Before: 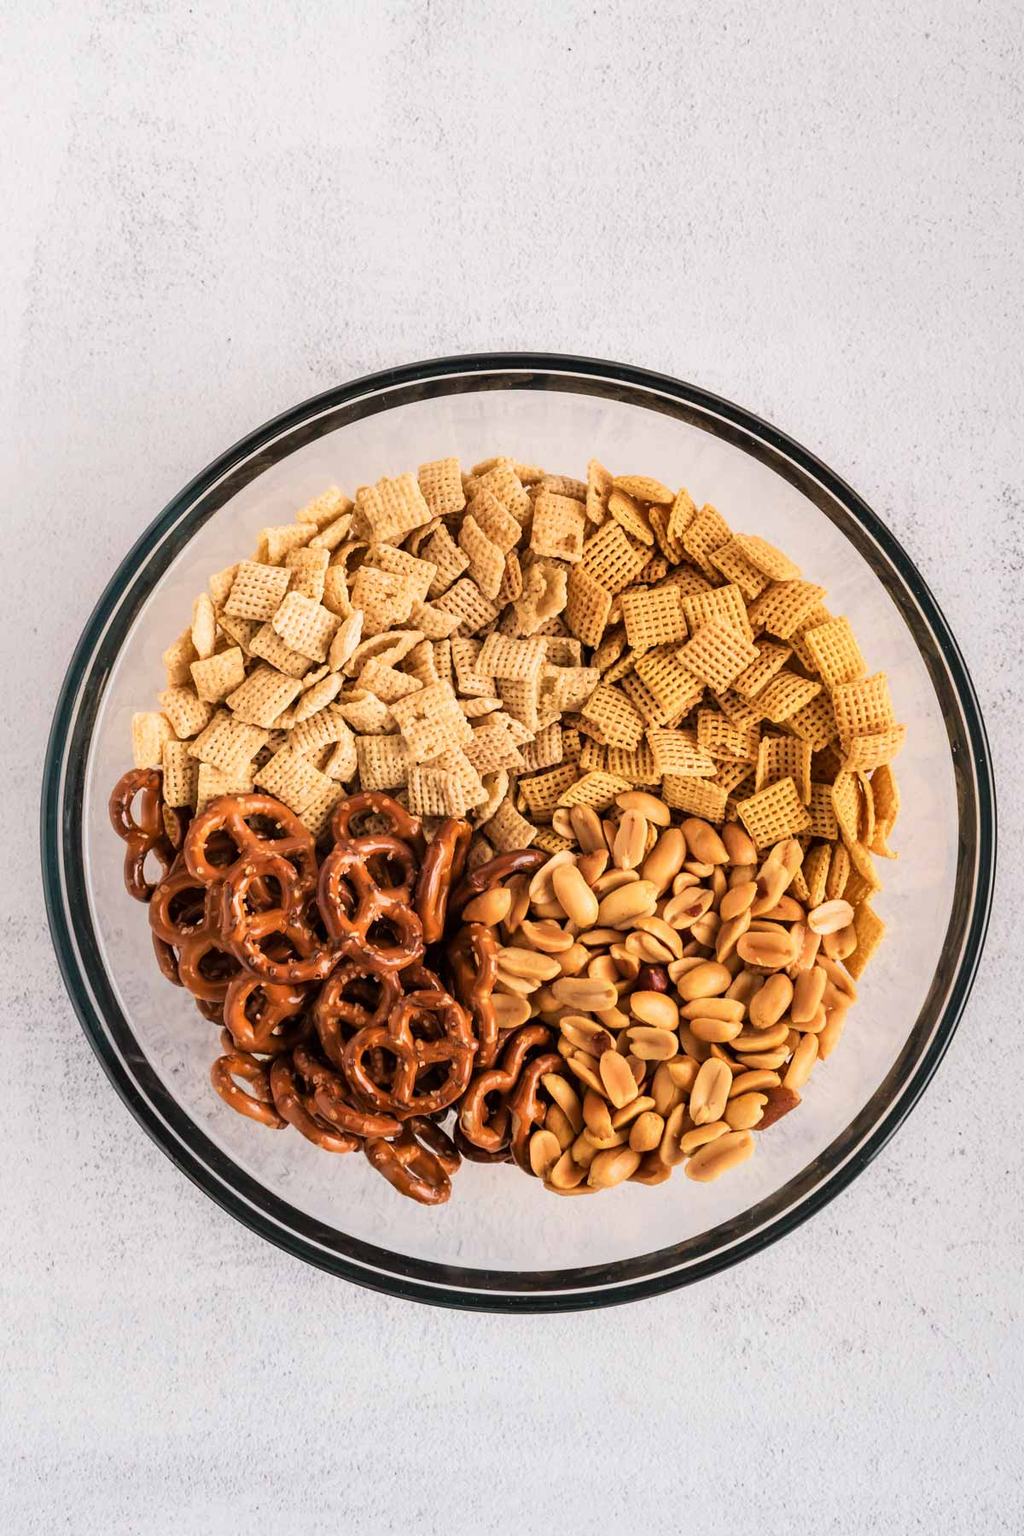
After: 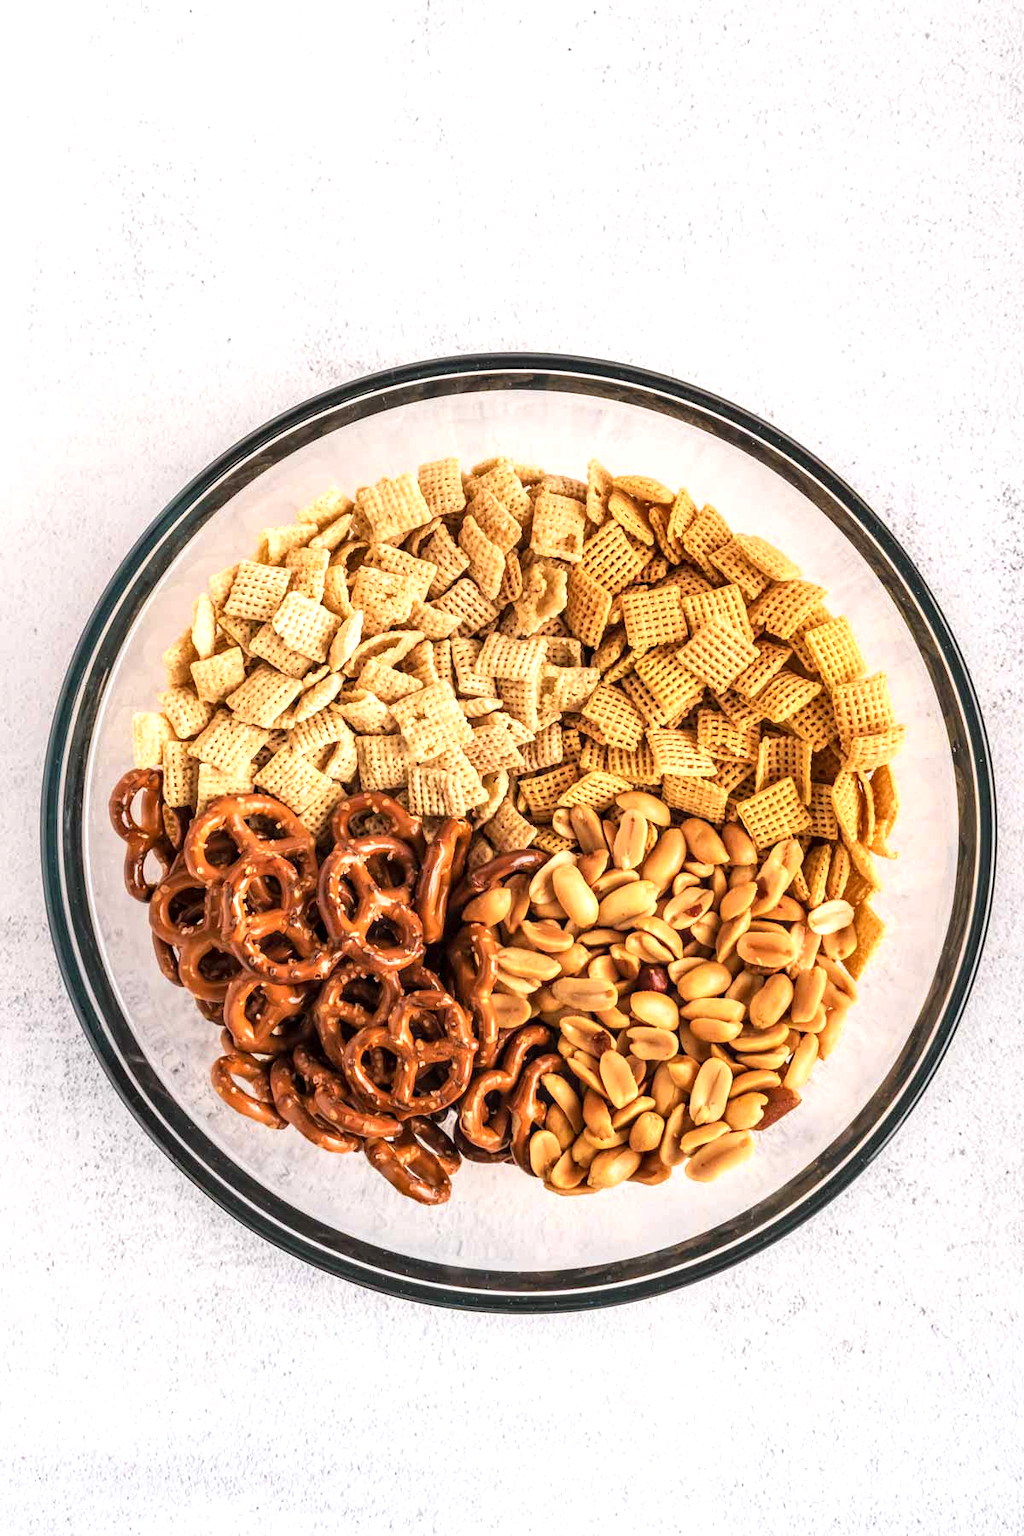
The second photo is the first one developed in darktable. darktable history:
white balance: emerald 1
local contrast: on, module defaults
exposure: exposure 0.507 EV, compensate highlight preservation false
